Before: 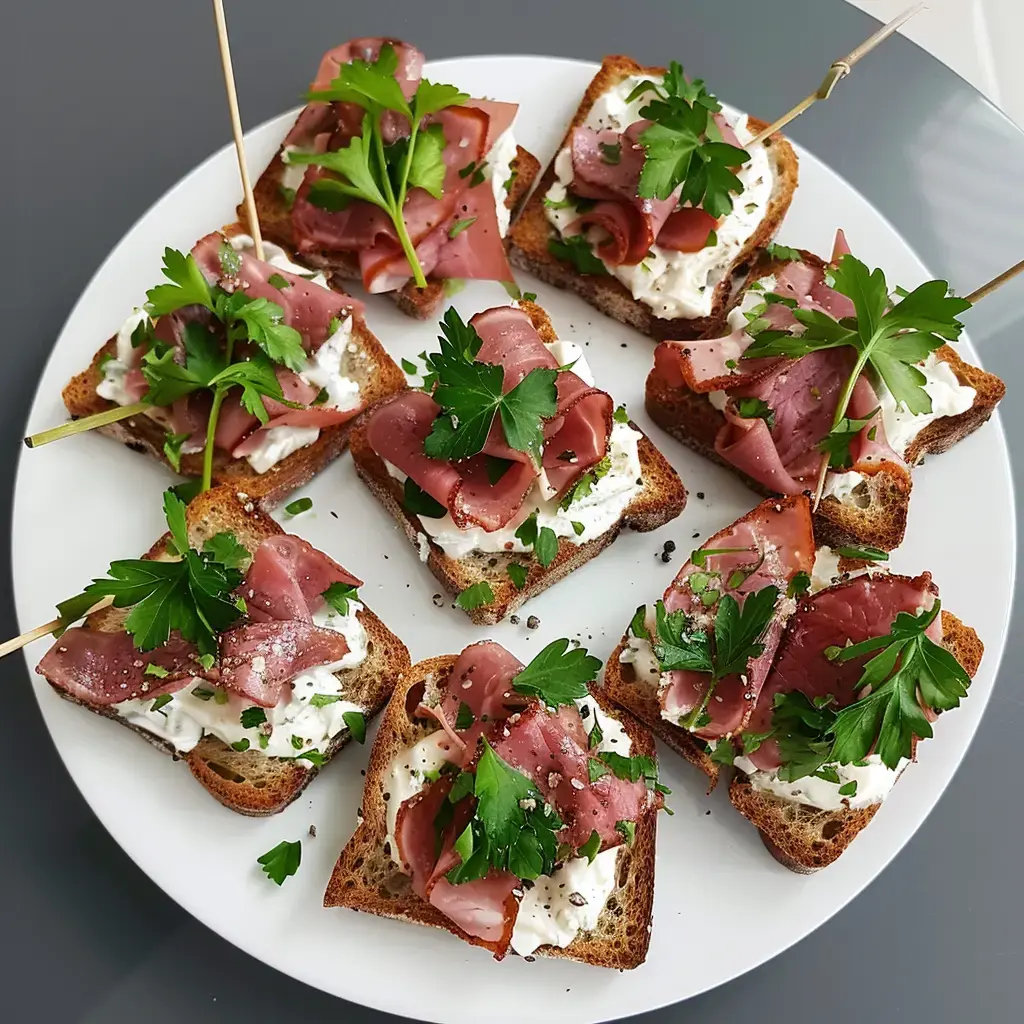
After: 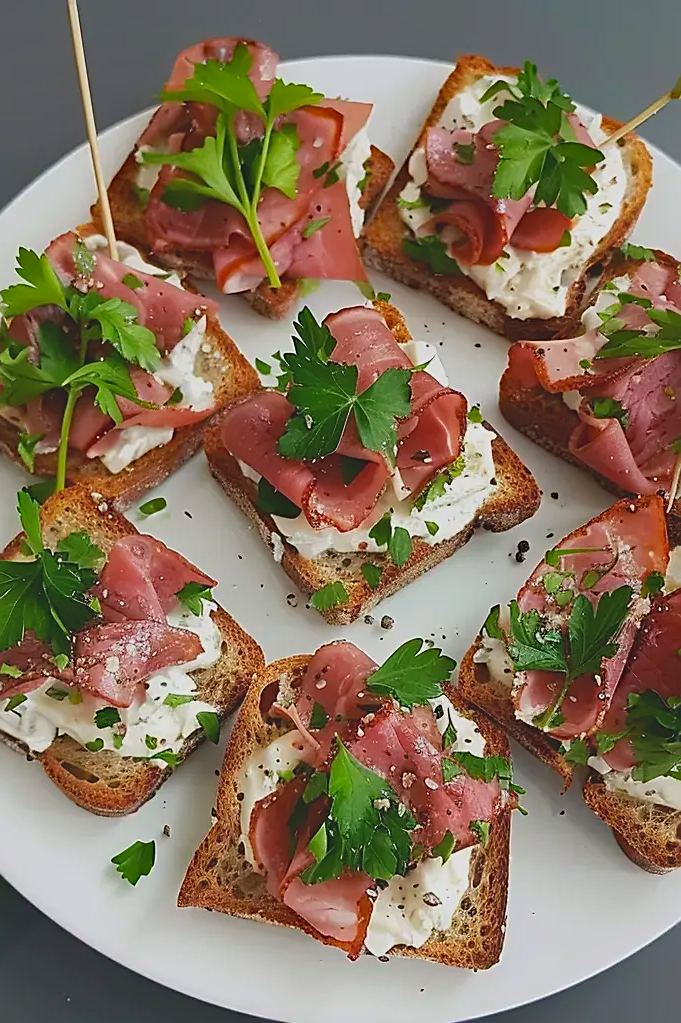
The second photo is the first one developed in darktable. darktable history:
local contrast: detail 69%
crop and rotate: left 14.295%, right 19.145%
haze removal: compatibility mode true, adaptive false
shadows and highlights: shadows -41.15, highlights 63.7, soften with gaussian
sharpen: on, module defaults
